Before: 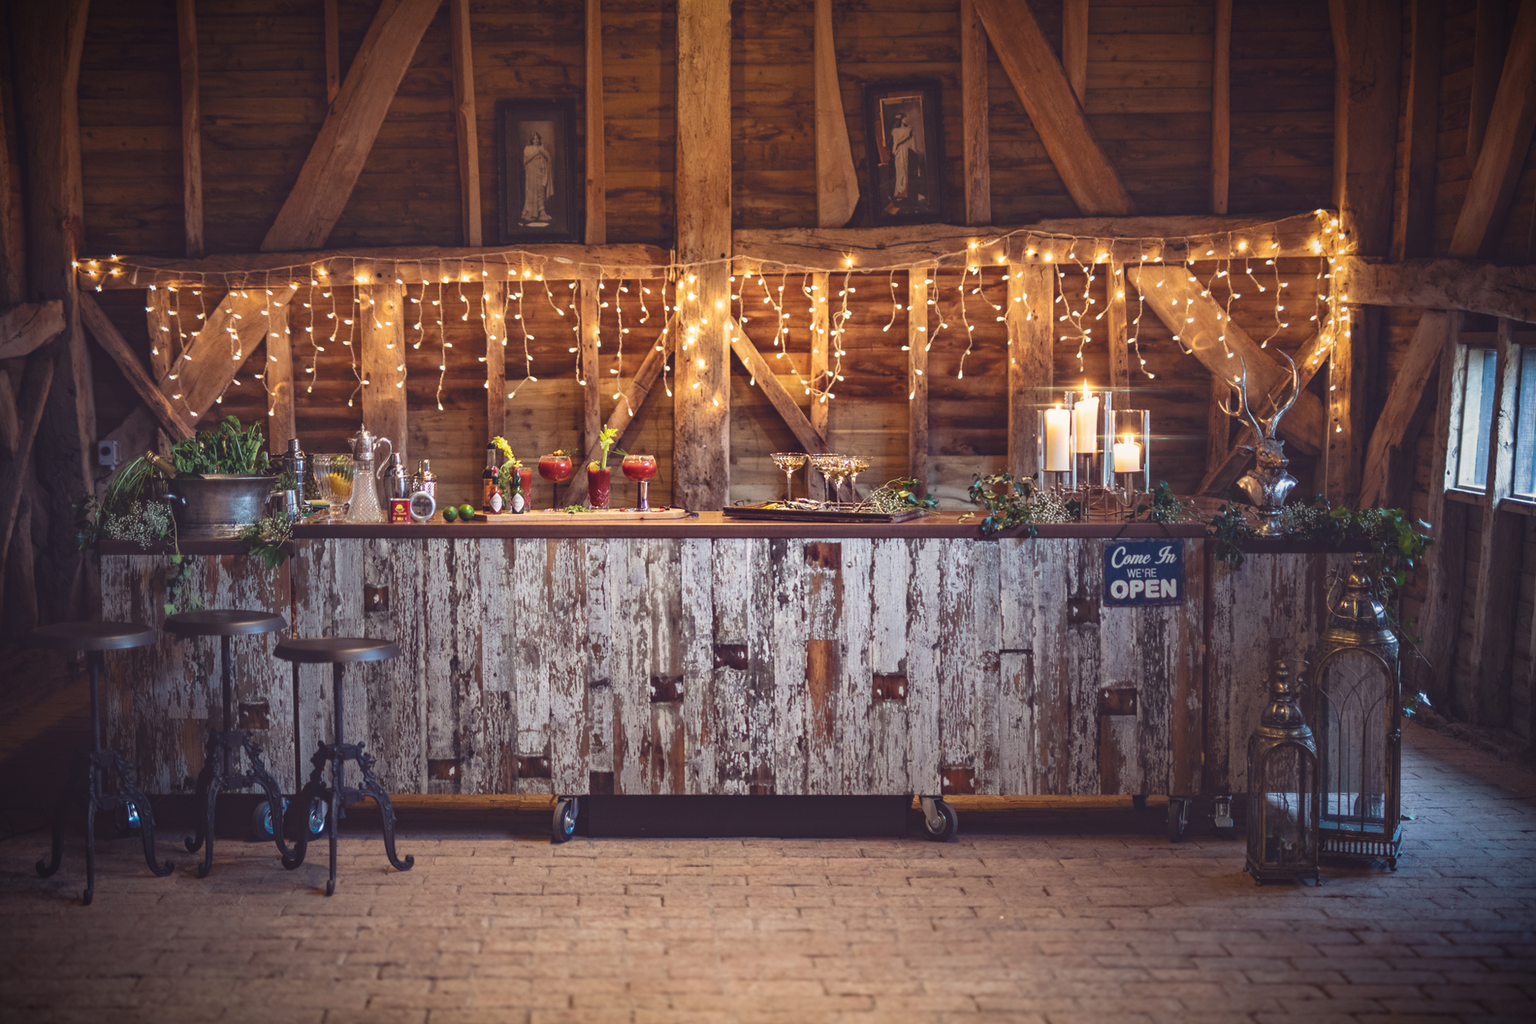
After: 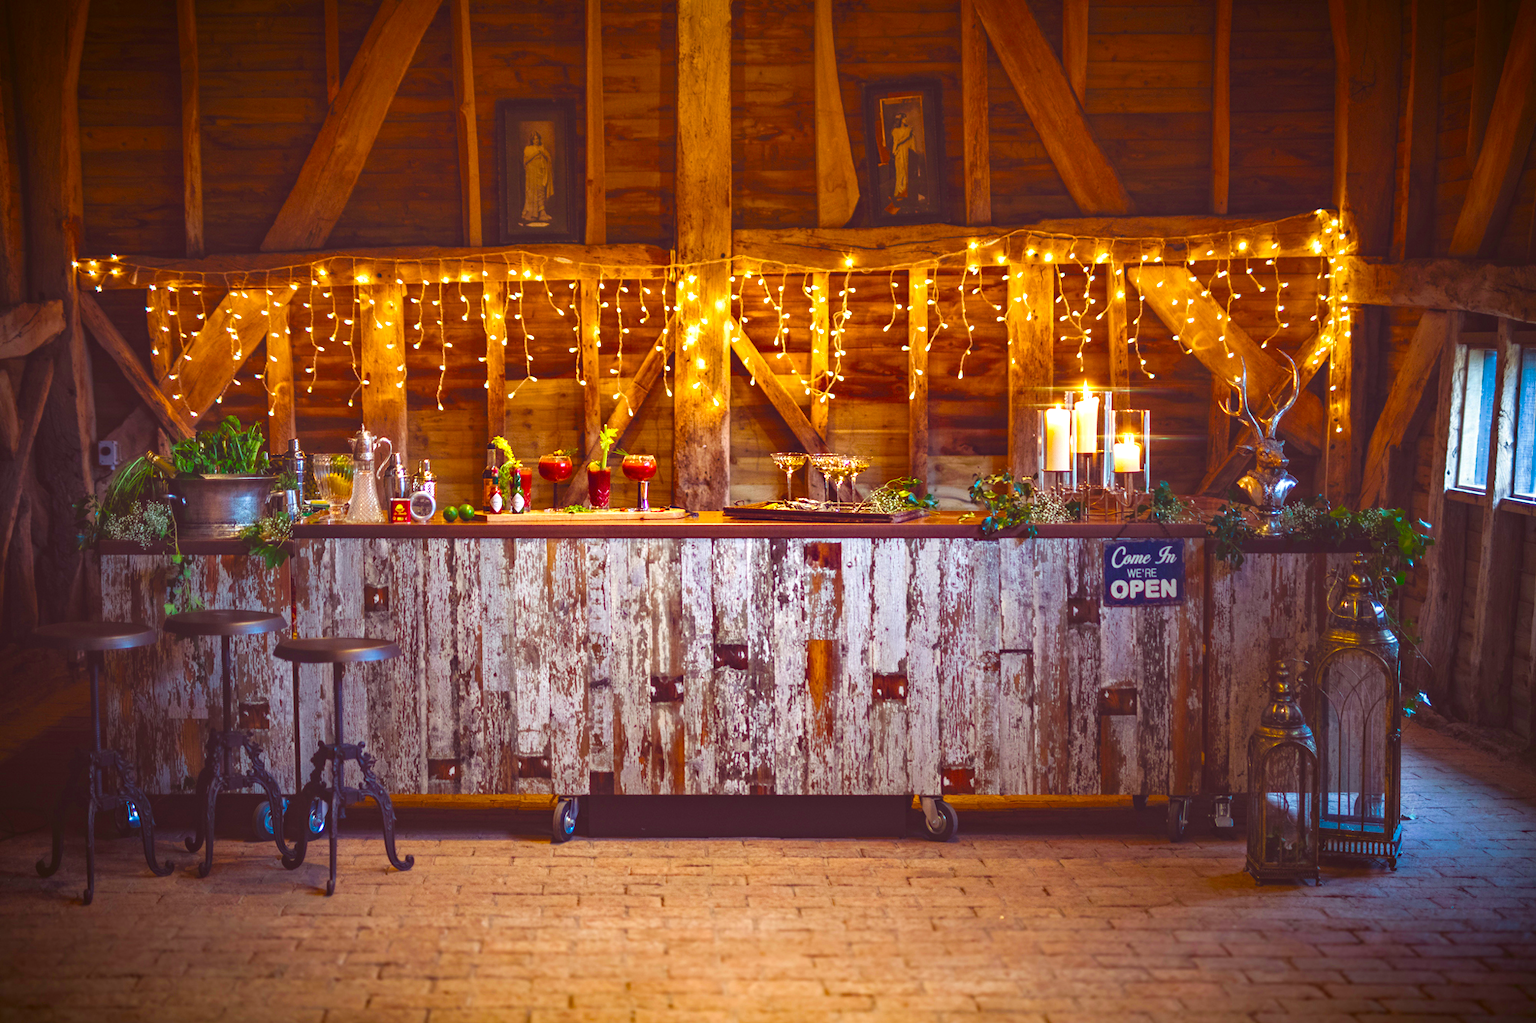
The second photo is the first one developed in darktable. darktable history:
color correction: highlights a* -1.43, highlights b* 10.12, shadows a* 0.395, shadows b* 19.35
white balance: red 0.984, blue 1.059
color balance rgb: linear chroma grading › shadows 10%, linear chroma grading › highlights 10%, linear chroma grading › global chroma 15%, linear chroma grading › mid-tones 15%, perceptual saturation grading › global saturation 40%, perceptual saturation grading › highlights -25%, perceptual saturation grading › mid-tones 35%, perceptual saturation grading › shadows 35%, perceptual brilliance grading › global brilliance 11.29%, global vibrance 11.29%
